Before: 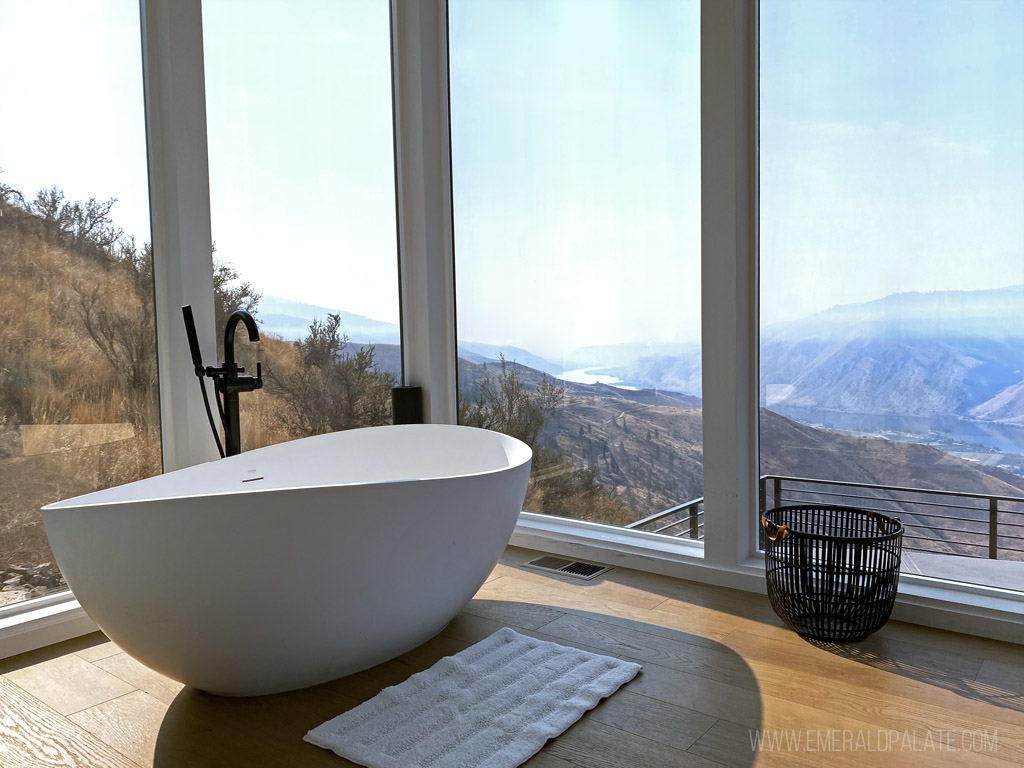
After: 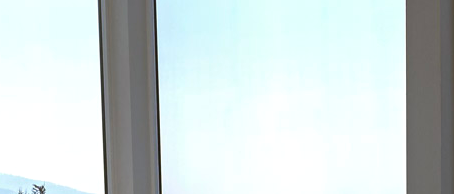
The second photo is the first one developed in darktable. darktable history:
exposure: black level correction -0.004, exposure 0.053 EV, compensate highlight preservation false
crop: left 28.881%, top 16.876%, right 26.688%, bottom 57.82%
